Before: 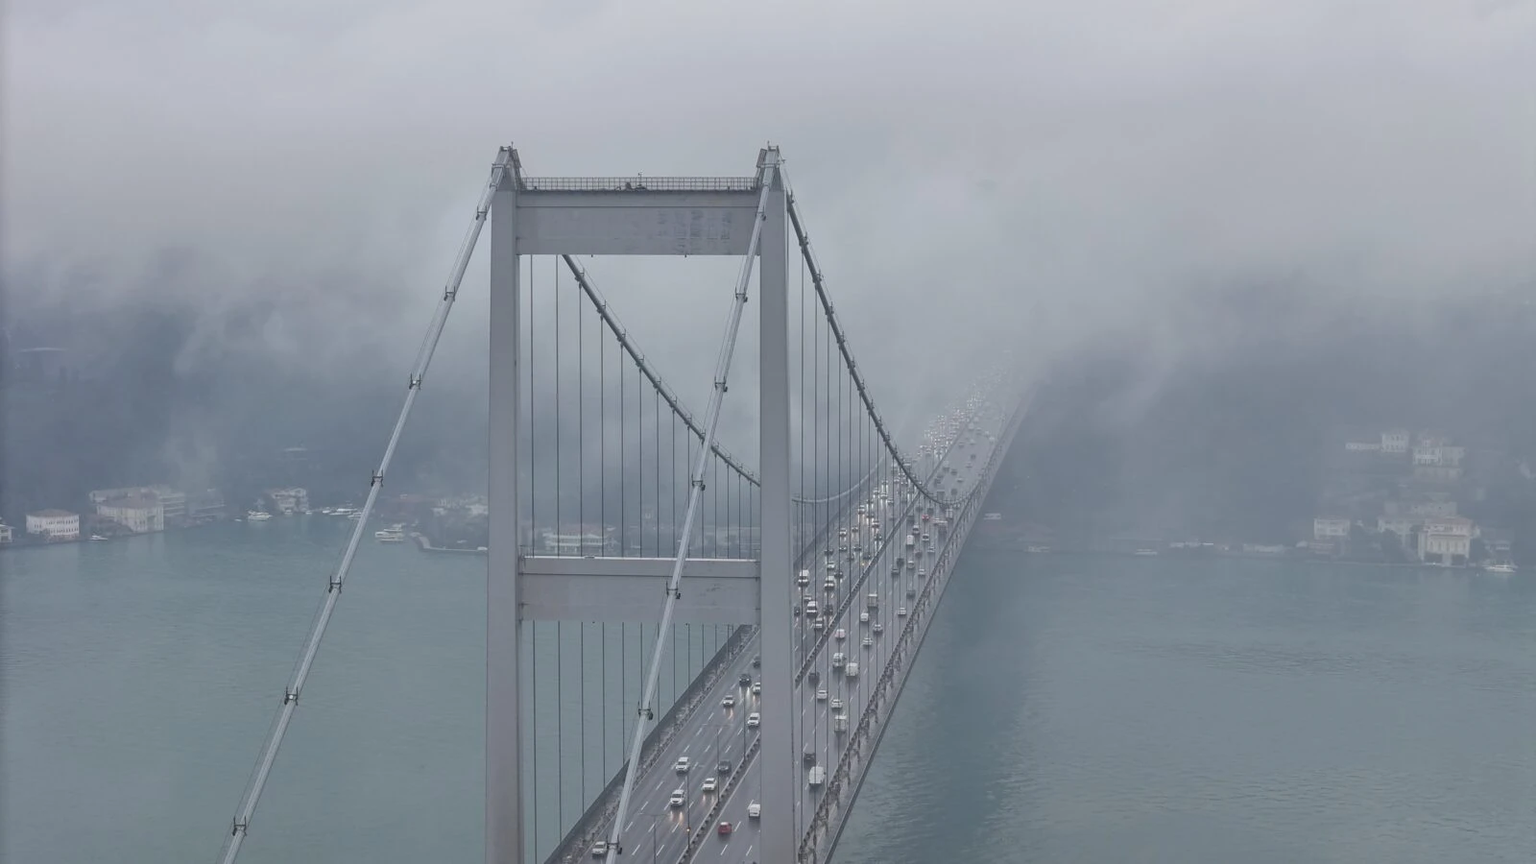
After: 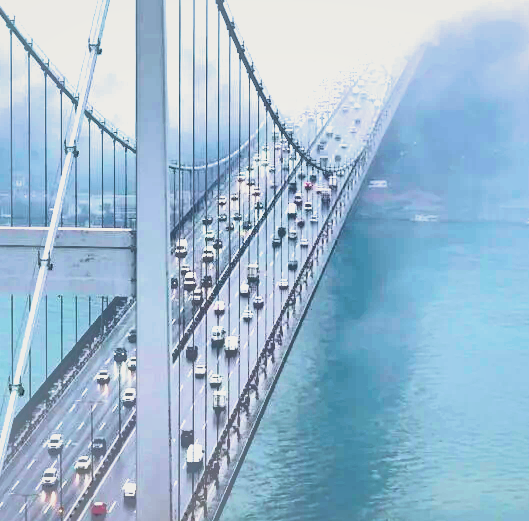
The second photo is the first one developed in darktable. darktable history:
exposure: black level correction 0, exposure 1.622 EV, compensate exposure bias true, compensate highlight preservation false
crop: left 41.016%, top 39.417%, right 25.862%, bottom 2.631%
tone equalizer: -8 EV 0.032 EV, mask exposure compensation -0.501 EV
contrast brightness saturation: contrast 0.189, brightness -0.101, saturation 0.214
filmic rgb: black relative exposure -6.43 EV, white relative exposure 2.42 EV, target white luminance 99.879%, hardness 5.29, latitude 0.426%, contrast 1.437, highlights saturation mix 2.09%
tone curve: curves: ch0 [(0, 0) (0.059, 0.027) (0.162, 0.125) (0.304, 0.279) (0.547, 0.532) (0.828, 0.815) (1, 0.983)]; ch1 [(0, 0) (0.23, 0.166) (0.34, 0.308) (0.371, 0.337) (0.429, 0.411) (0.477, 0.462) (0.499, 0.498) (0.529, 0.537) (0.559, 0.582) (0.743, 0.798) (1, 1)]; ch2 [(0, 0) (0.431, 0.414) (0.498, 0.503) (0.524, 0.528) (0.568, 0.546) (0.6, 0.597) (0.634, 0.645) (0.728, 0.742) (1, 1)], color space Lab, independent channels, preserve colors none
shadows and highlights: shadows 38.22, highlights -74.87
